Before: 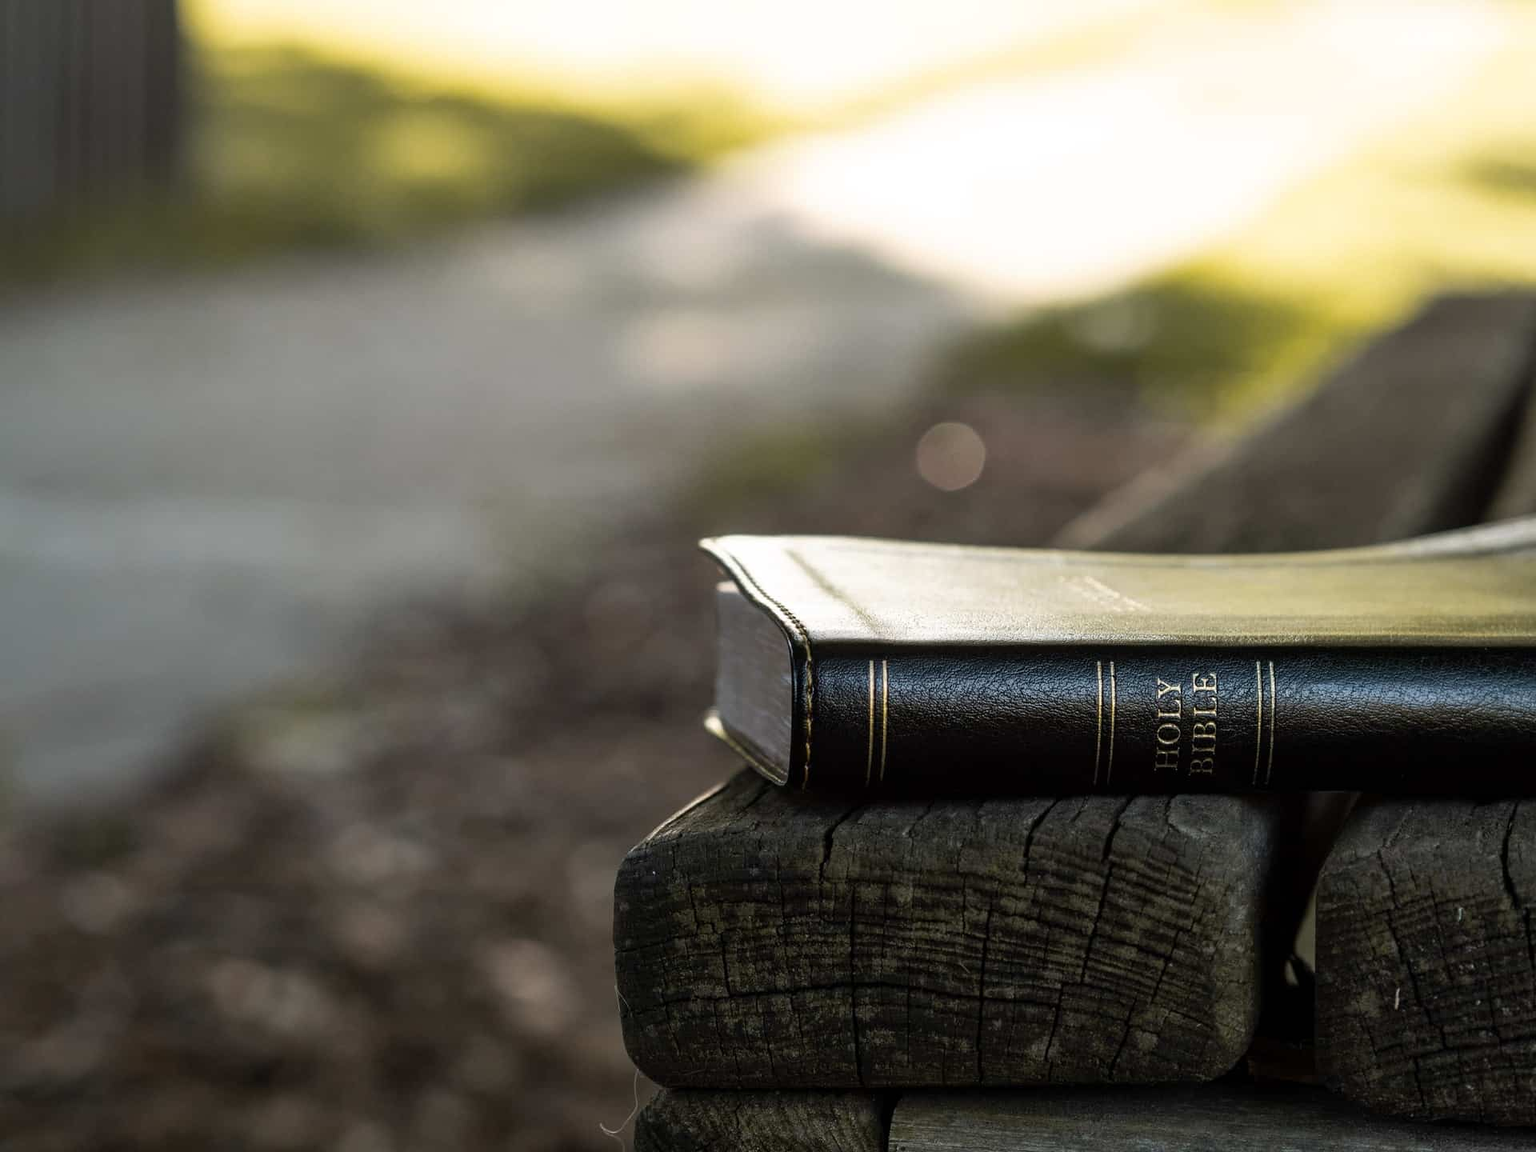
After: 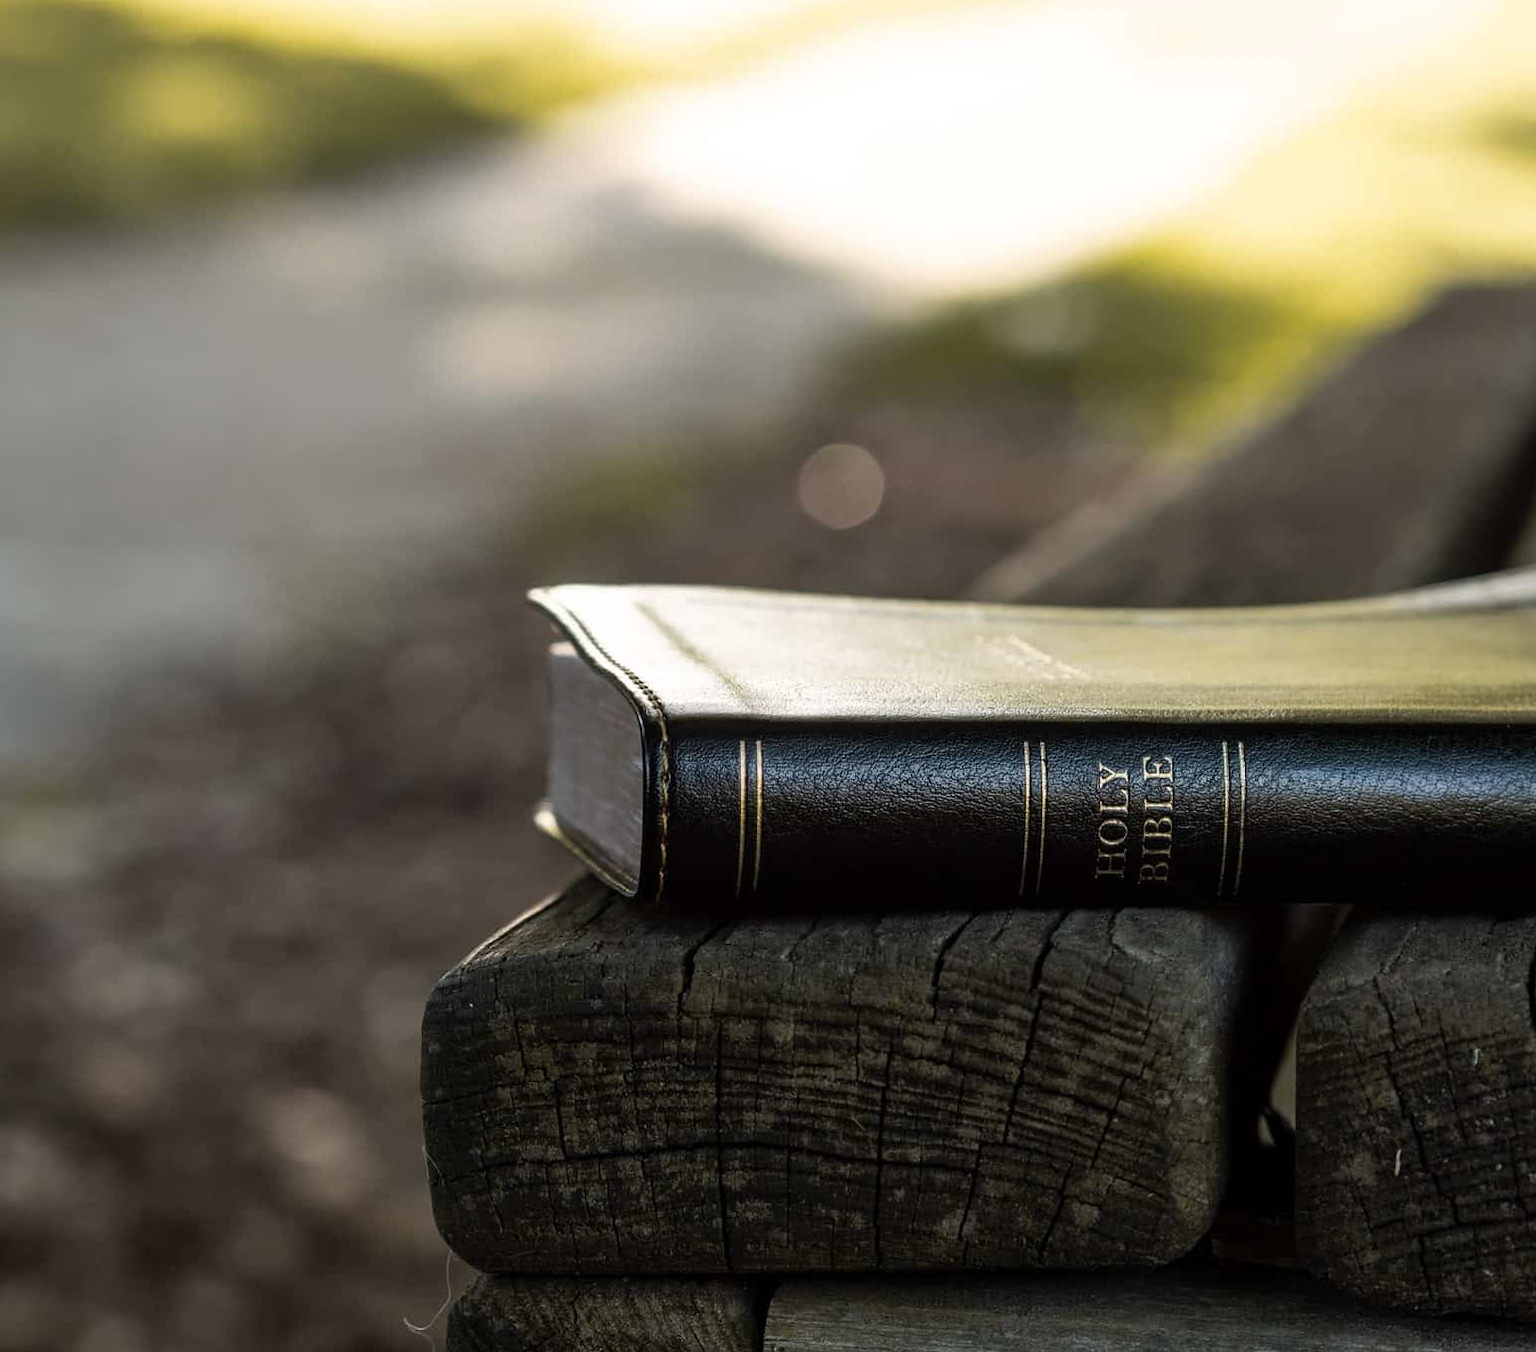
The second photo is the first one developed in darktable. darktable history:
crop and rotate: left 17.994%, top 5.8%, right 1.78%
